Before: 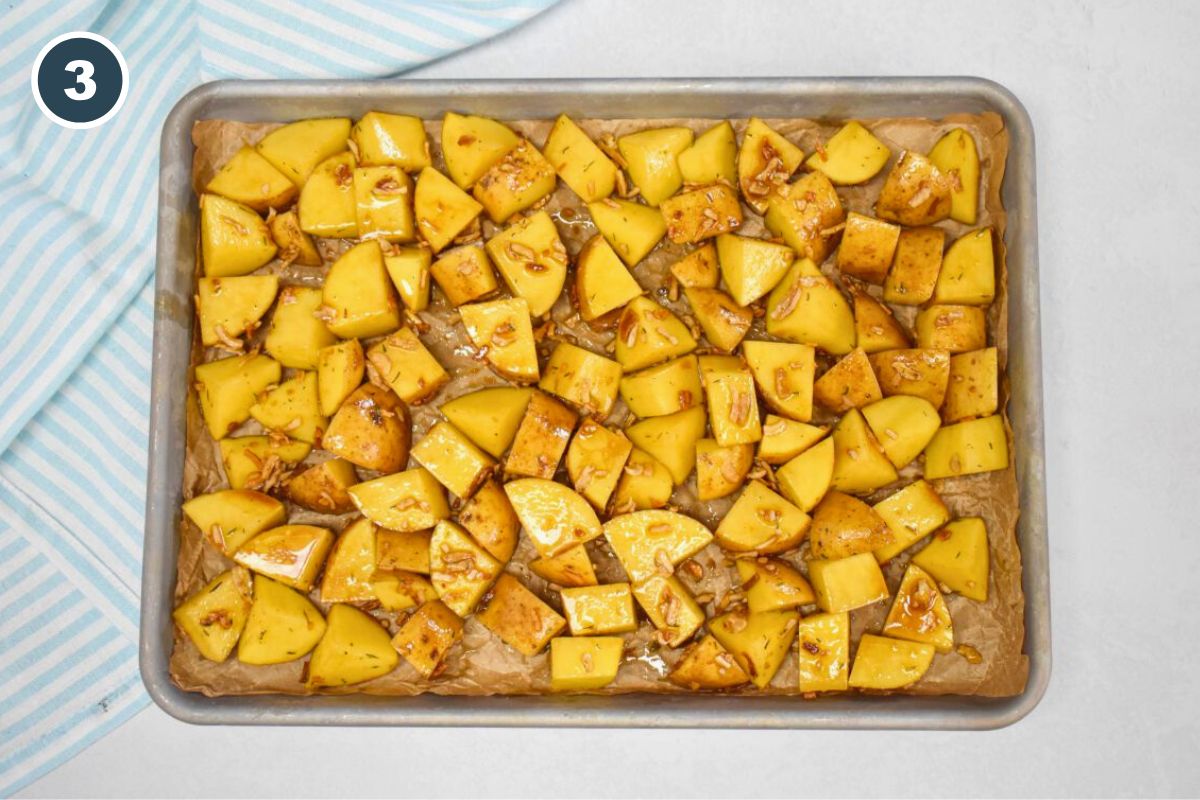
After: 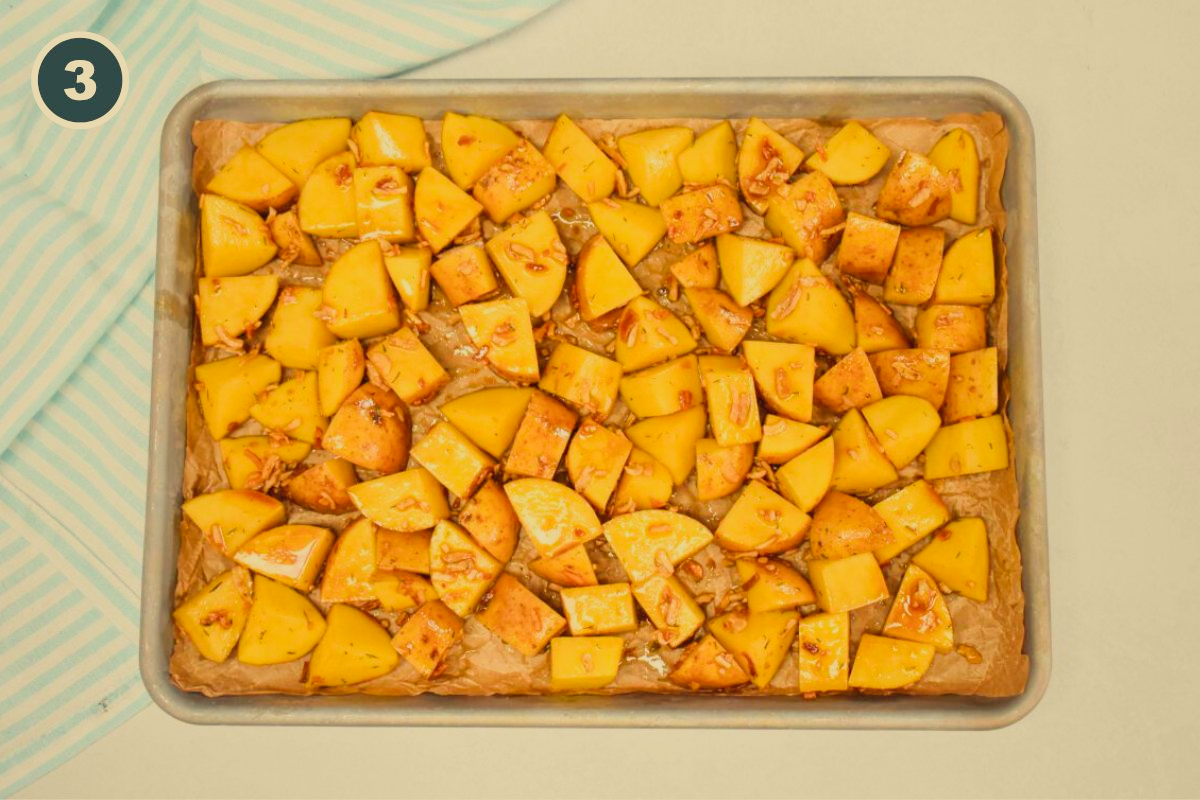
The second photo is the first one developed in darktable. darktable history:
filmic rgb: black relative exposure -7.65 EV, white relative exposure 4.56 EV, hardness 3.61
white balance: red 1.08, blue 0.791
contrast brightness saturation: contrast 0.07, brightness 0.08, saturation 0.18
